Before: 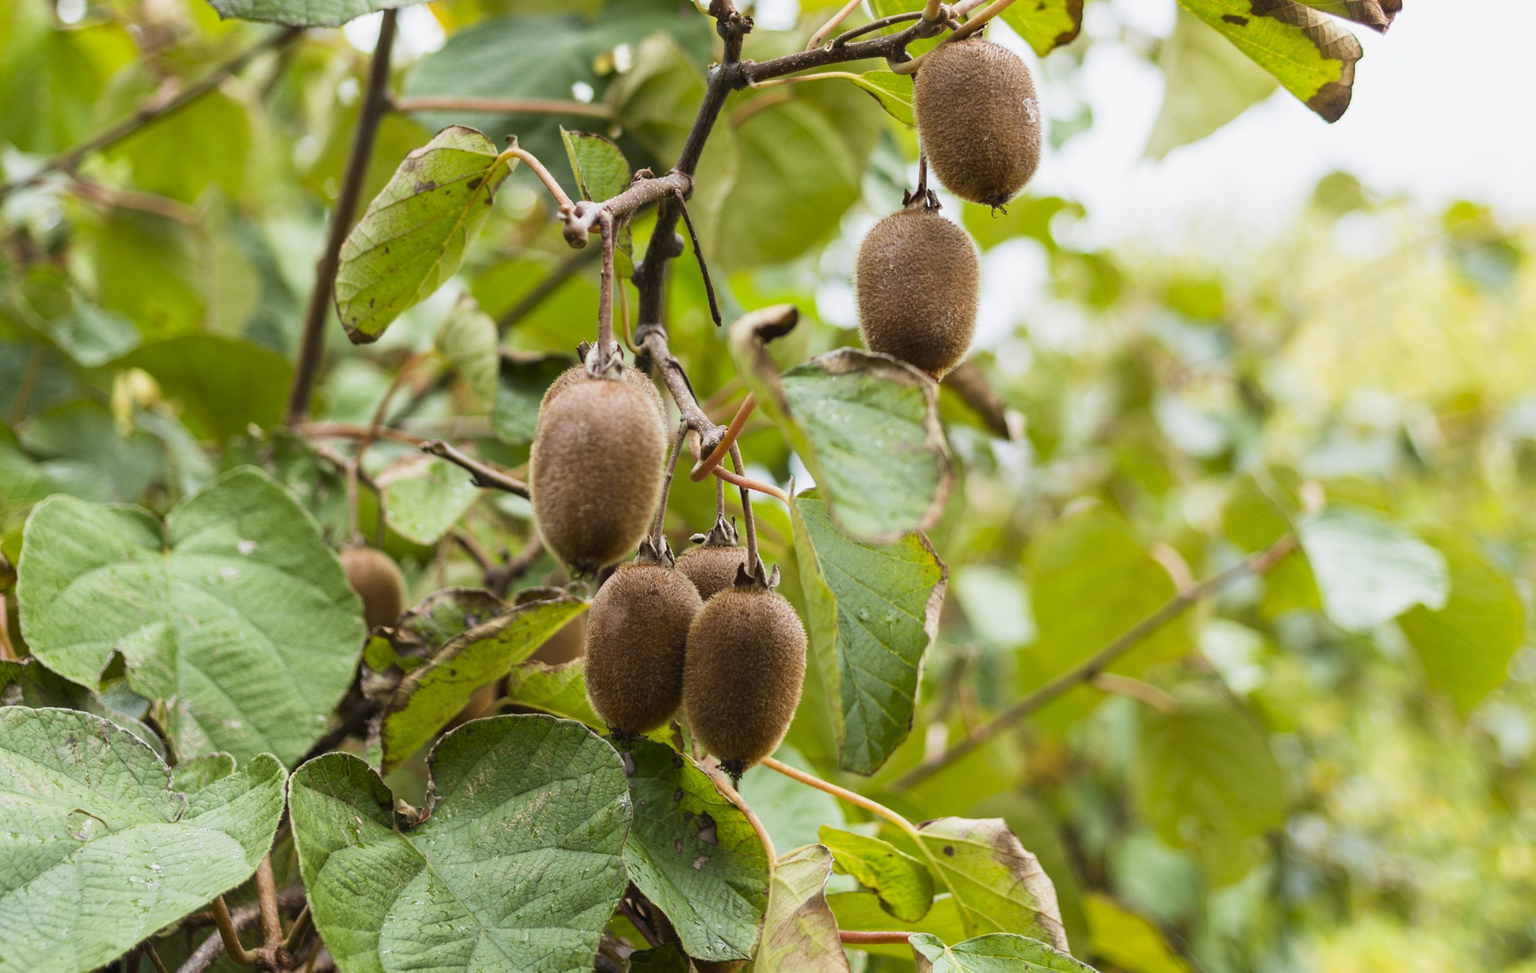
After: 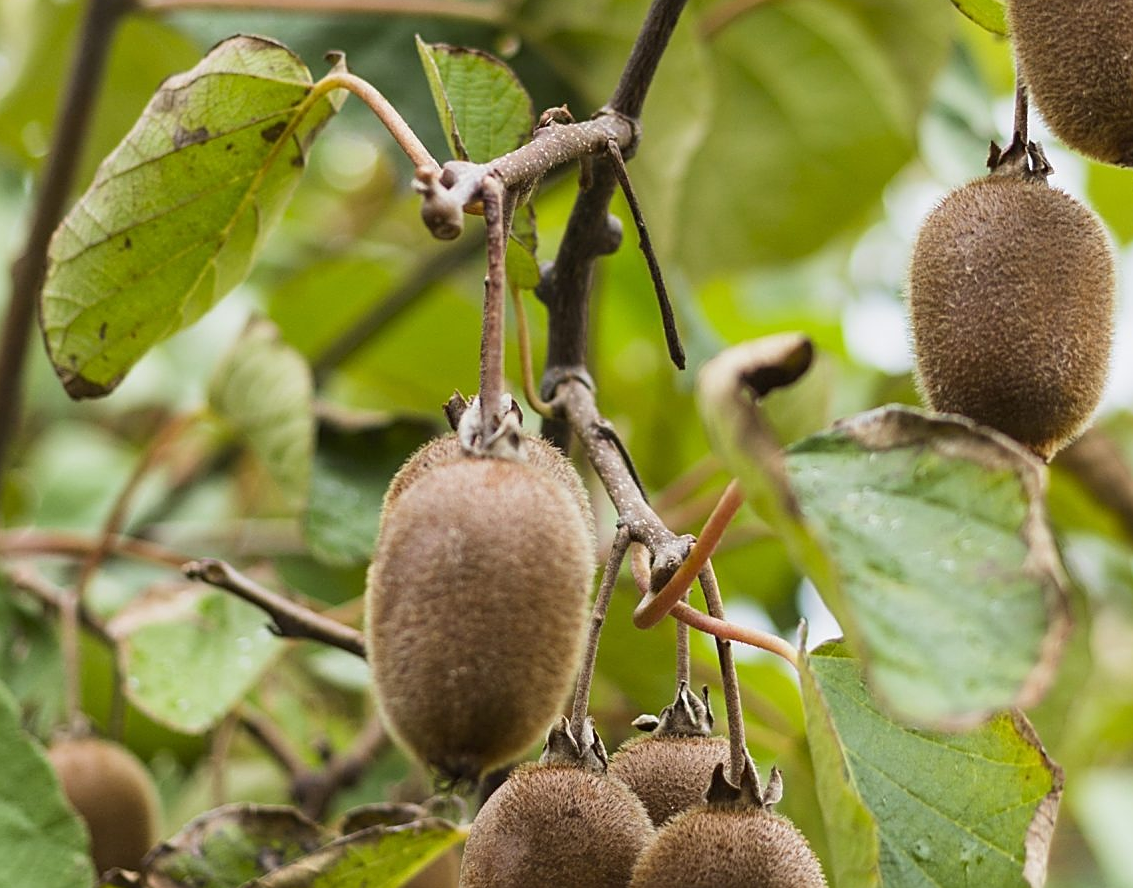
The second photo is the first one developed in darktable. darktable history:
sharpen: on, module defaults
crop: left 20.202%, top 10.772%, right 35.513%, bottom 34.41%
